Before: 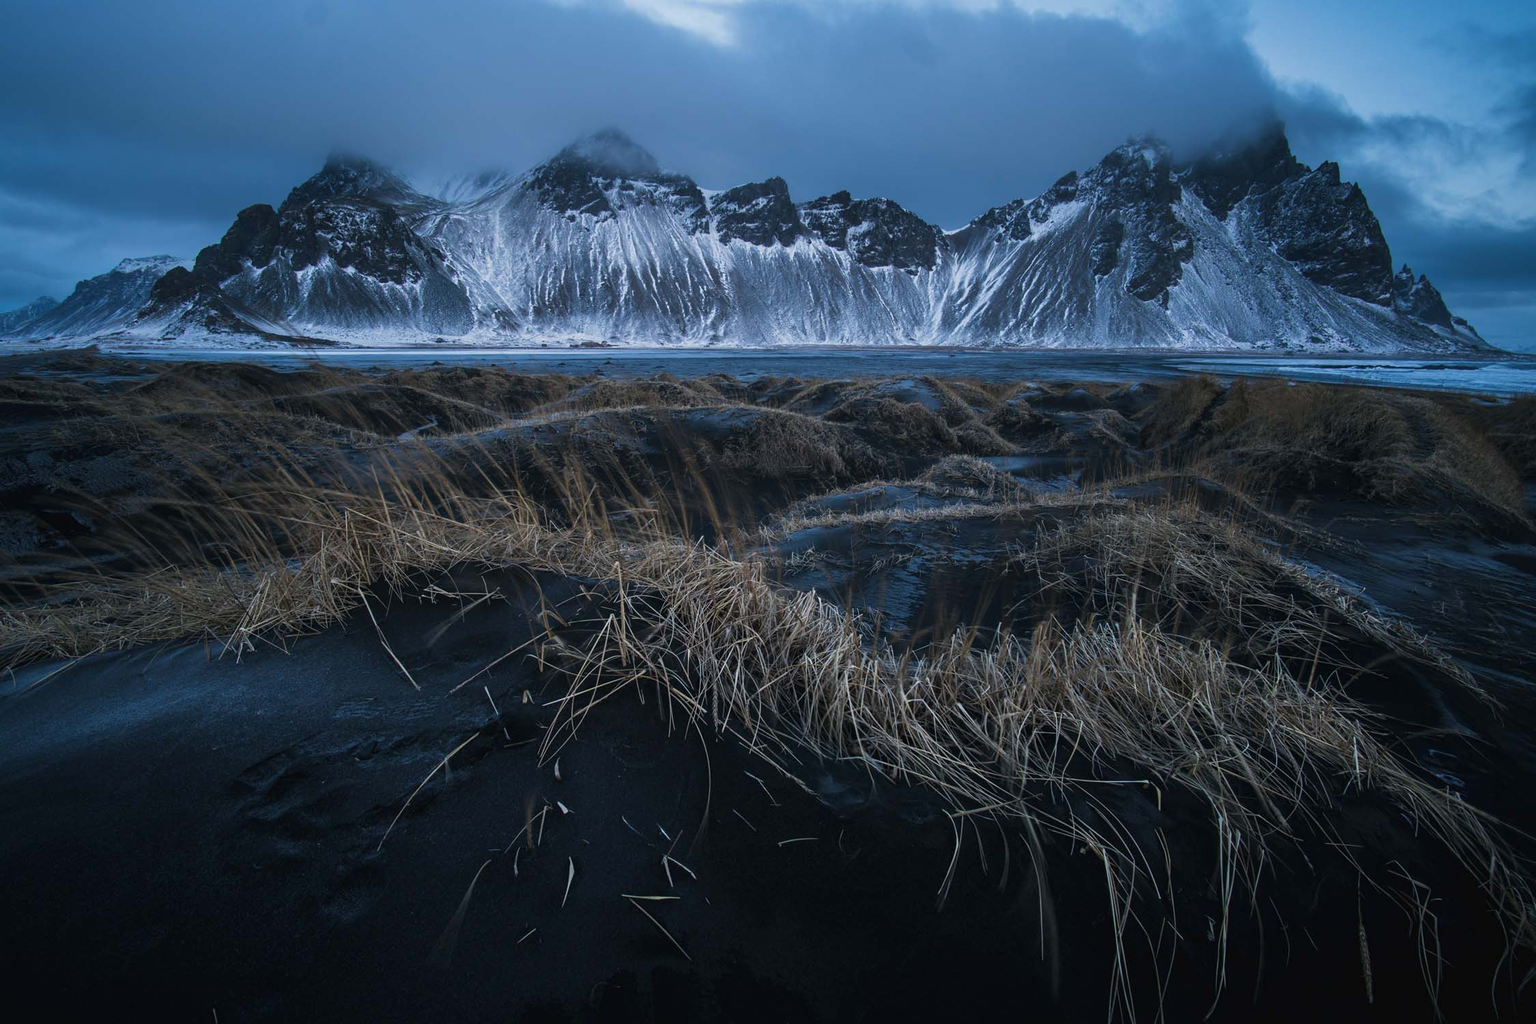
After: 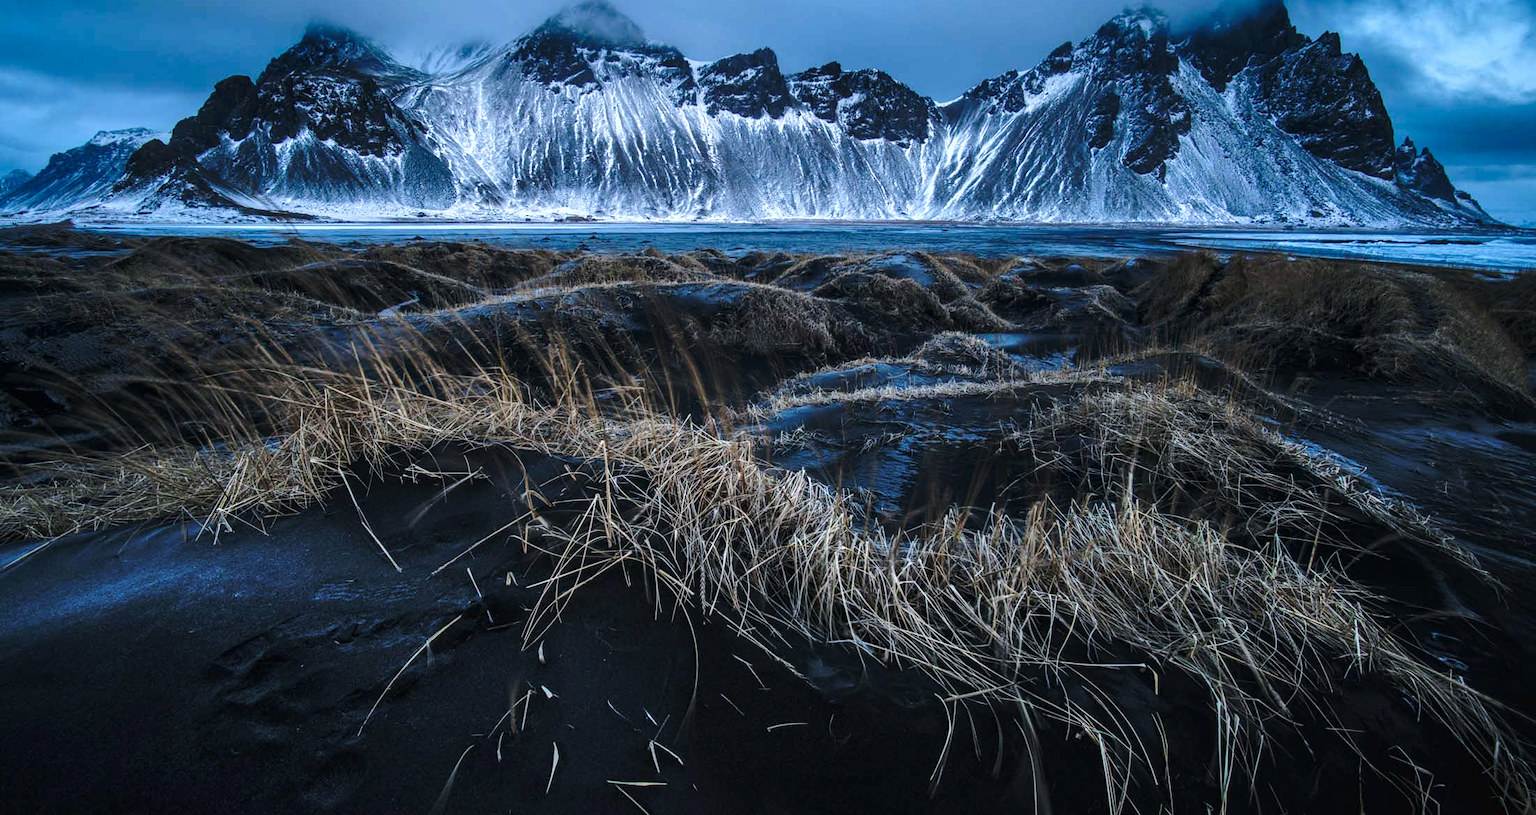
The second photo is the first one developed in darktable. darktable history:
shadows and highlights: radius 125.46, shadows 30.51, highlights -30.51, low approximation 0.01, soften with gaussian
crop and rotate: left 1.814%, top 12.818%, right 0.25%, bottom 9.225%
base curve: curves: ch0 [(0, 0) (0.073, 0.04) (0.157, 0.139) (0.492, 0.492) (0.758, 0.758) (1, 1)], preserve colors none
exposure: black level correction 0, exposure 0.7 EV, compensate exposure bias true, compensate highlight preservation false
local contrast: on, module defaults
